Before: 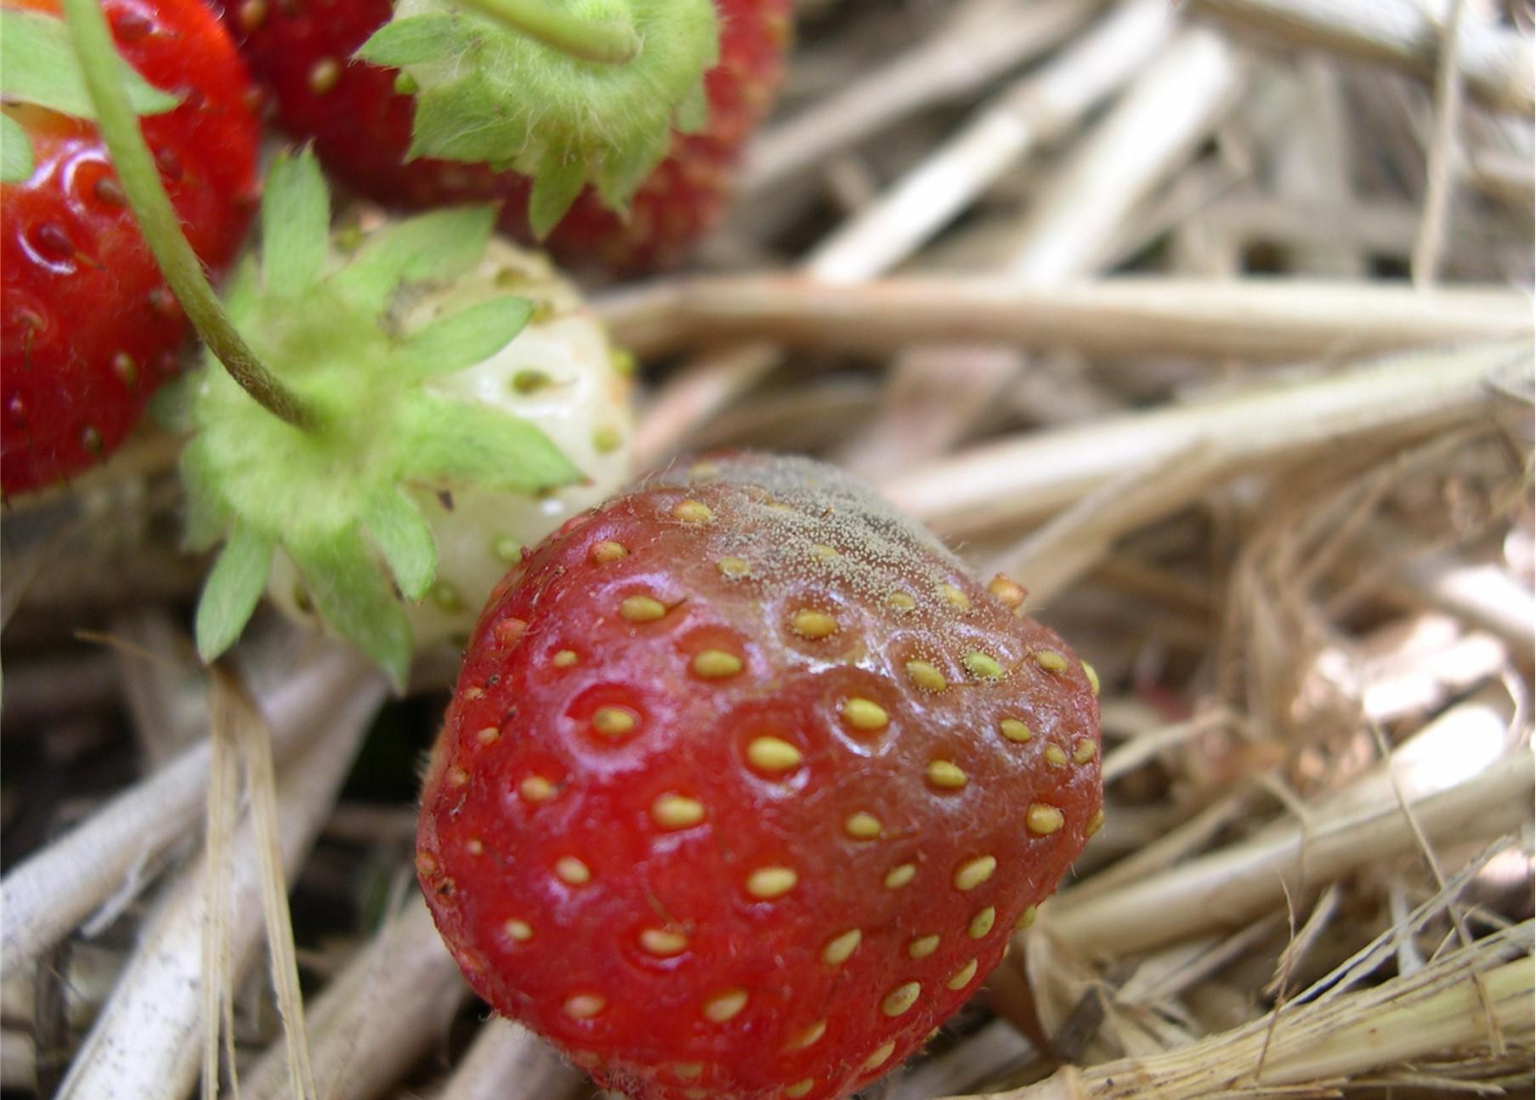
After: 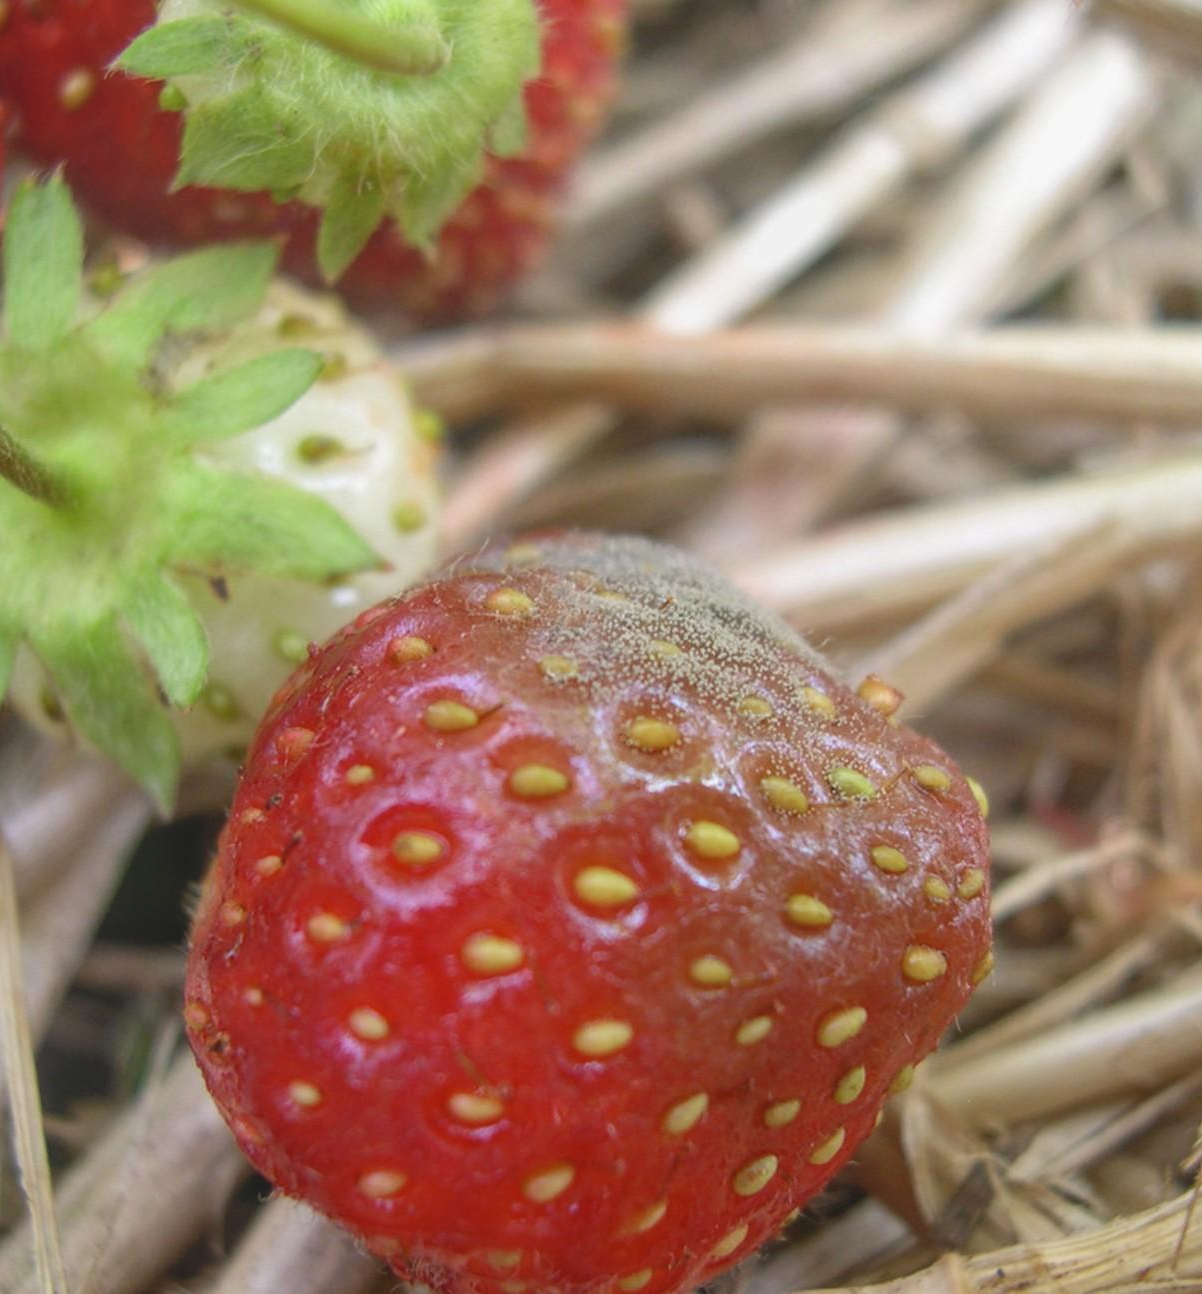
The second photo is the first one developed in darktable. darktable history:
crop: left 16.899%, right 16.556%
local contrast: highlights 73%, shadows 15%, midtone range 0.197
